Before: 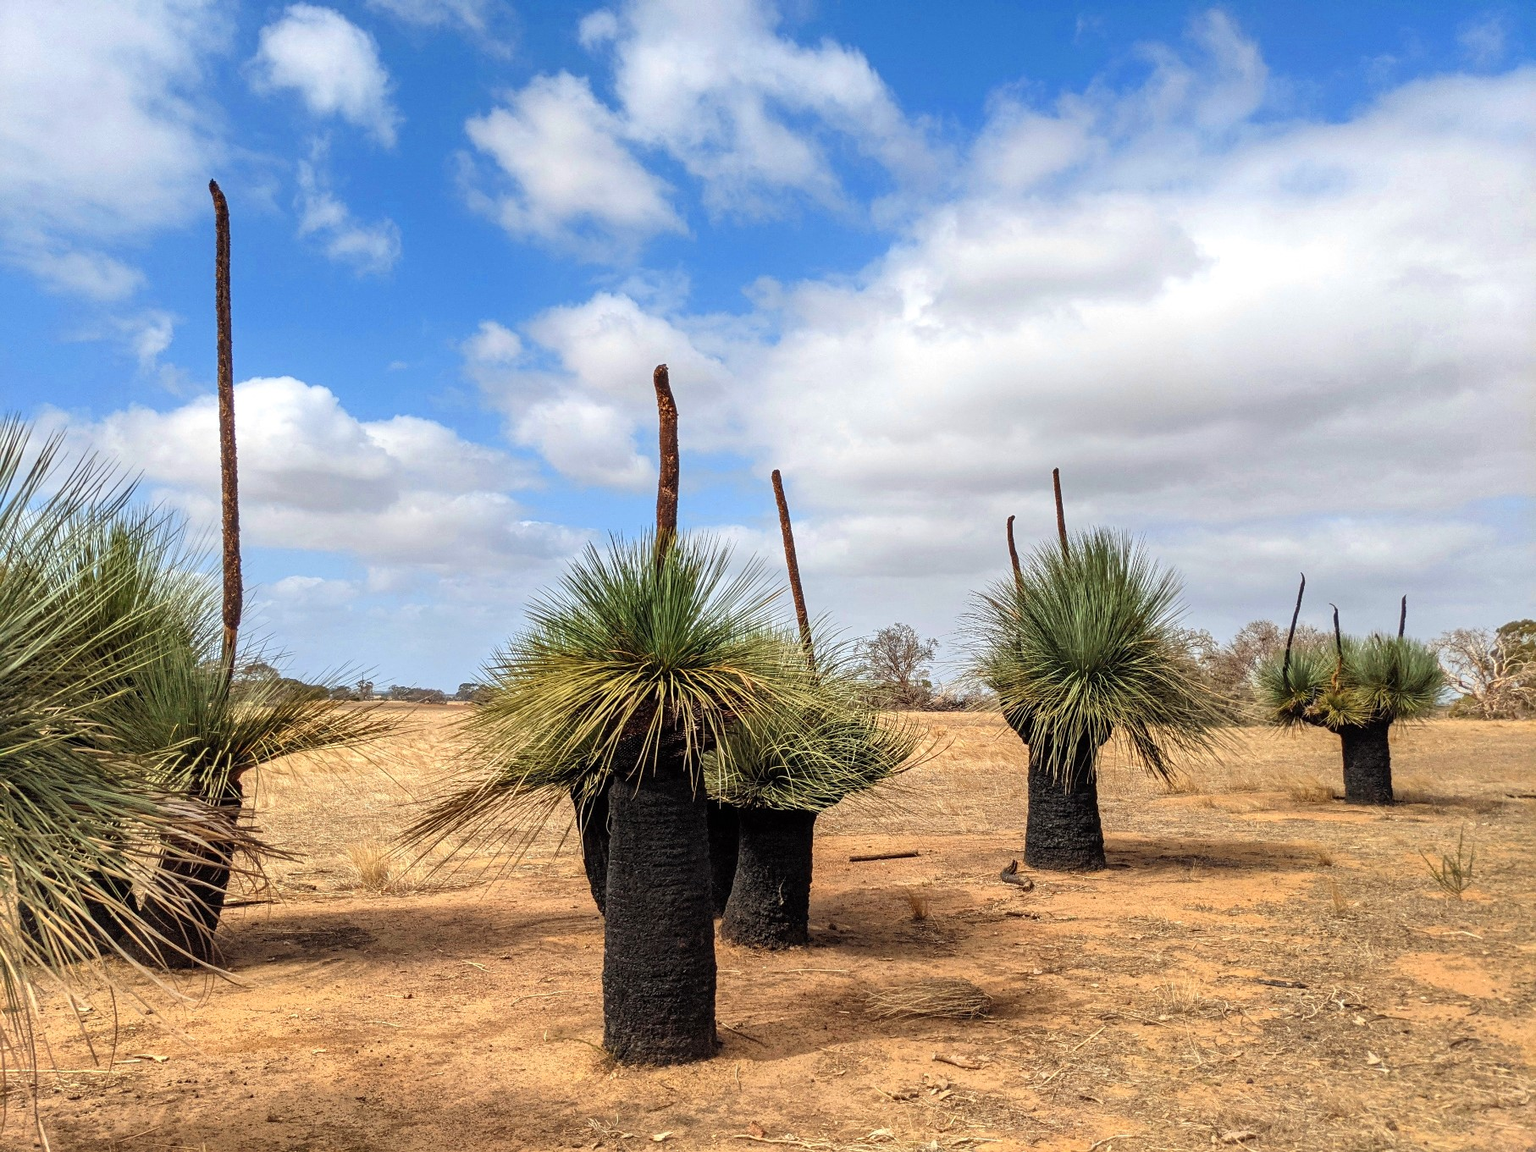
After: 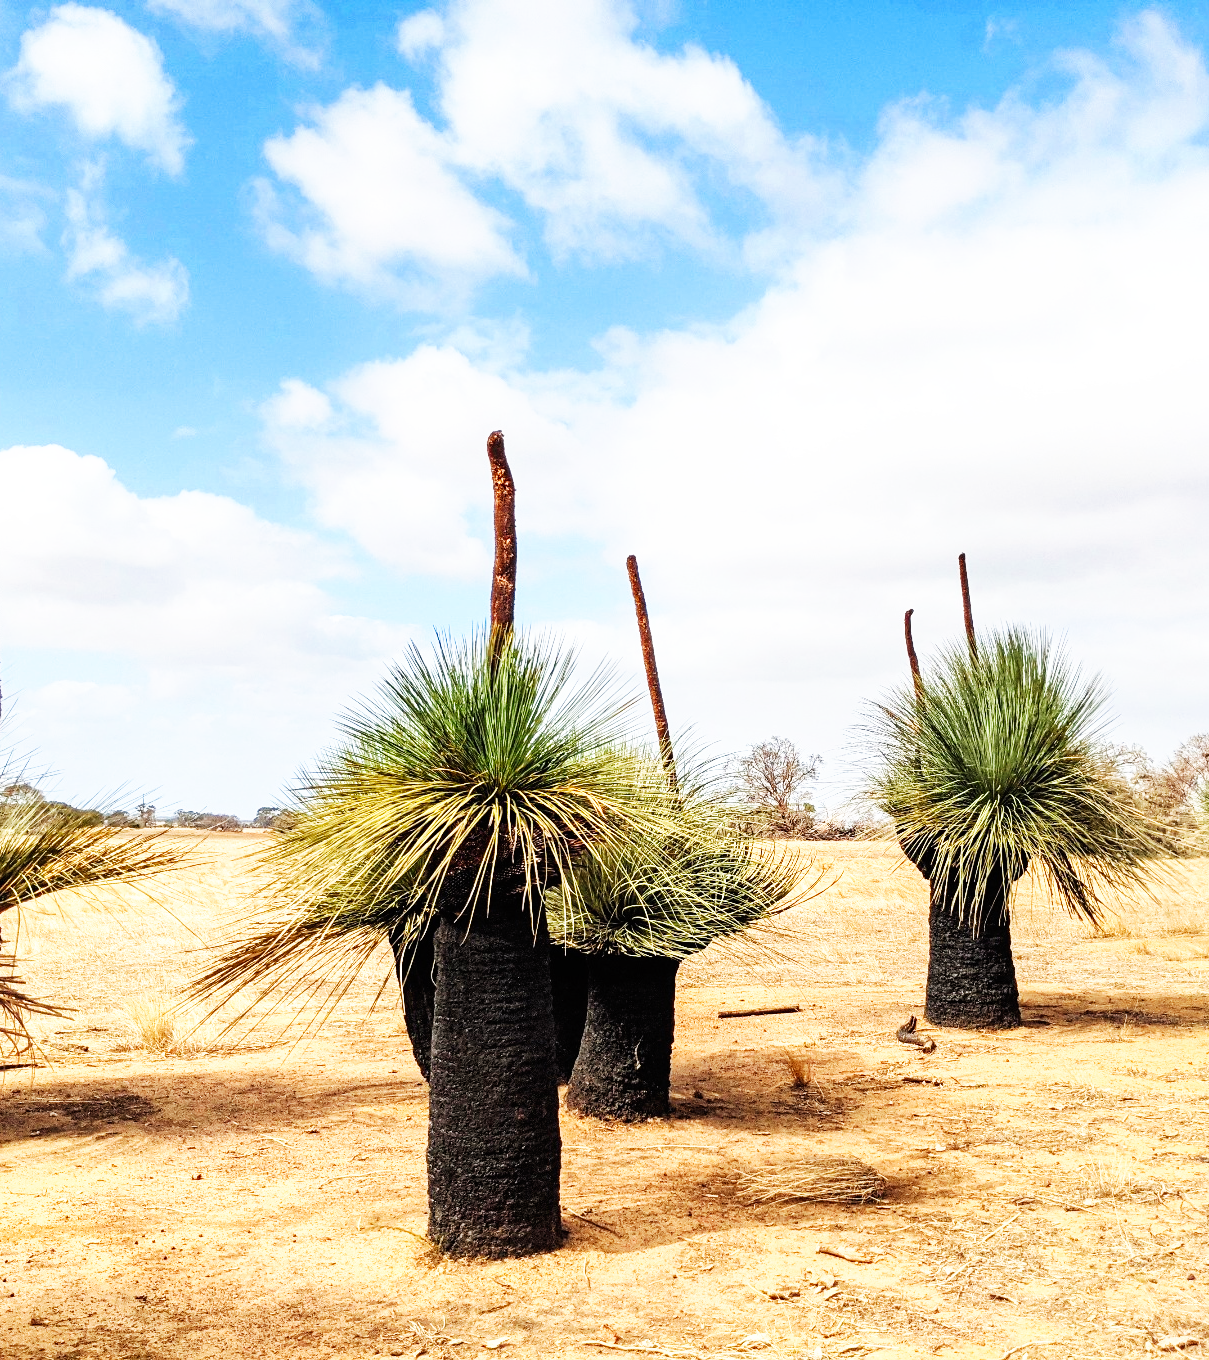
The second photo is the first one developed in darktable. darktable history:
crop and rotate: left 15.754%, right 17.579%
base curve: curves: ch0 [(0, 0) (0.007, 0.004) (0.027, 0.03) (0.046, 0.07) (0.207, 0.54) (0.442, 0.872) (0.673, 0.972) (1, 1)], preserve colors none
